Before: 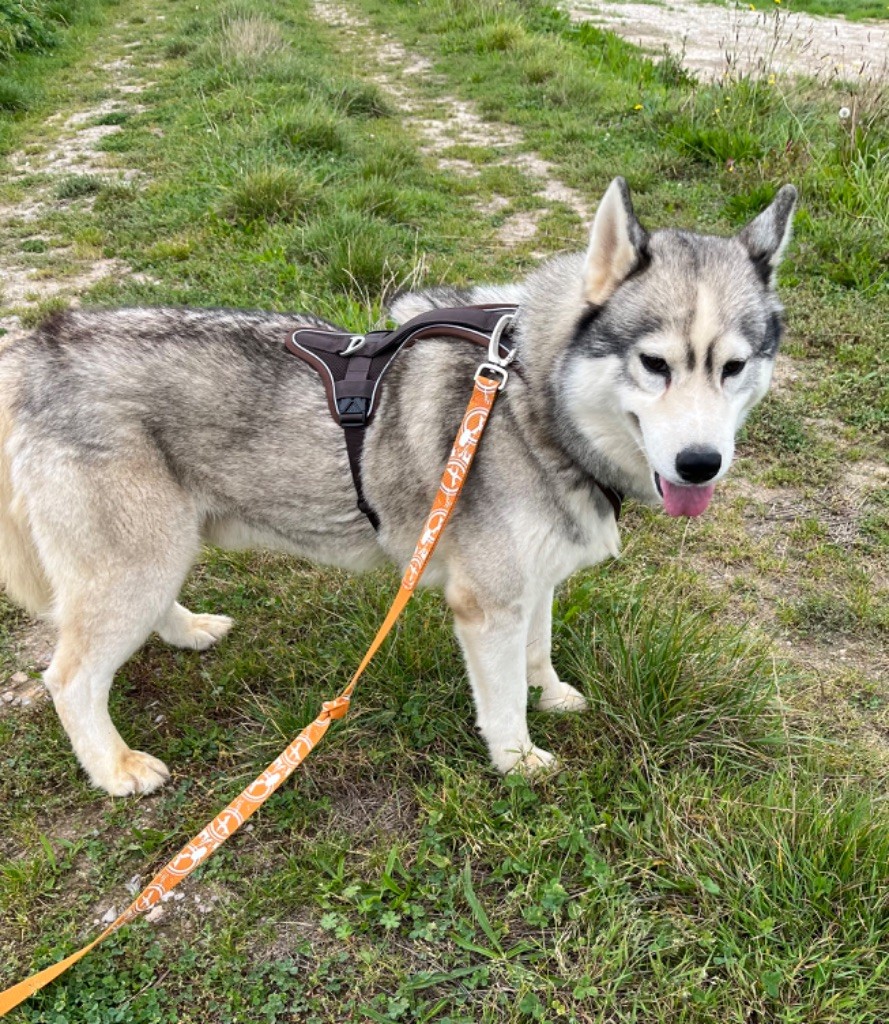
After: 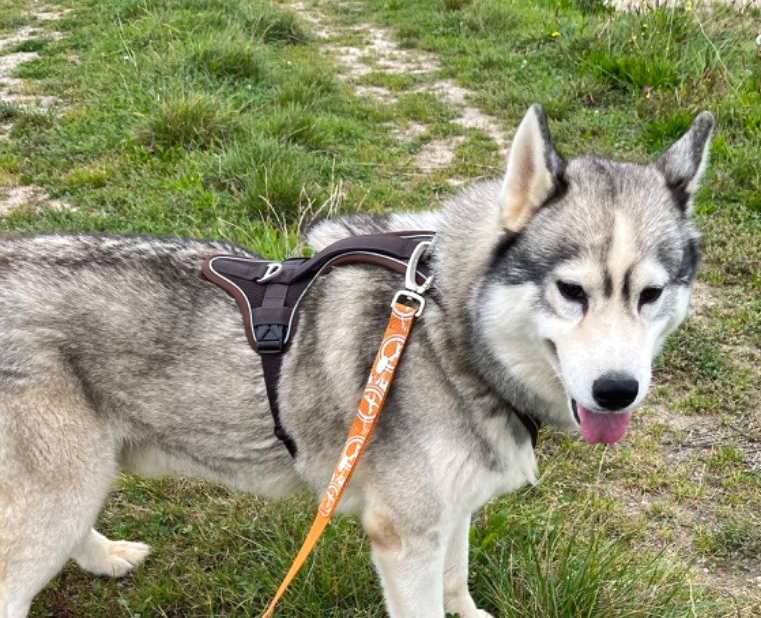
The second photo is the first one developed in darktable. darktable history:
exposure: black level correction -0.001, exposure 0.08 EV, compensate highlight preservation false
crop and rotate: left 9.345%, top 7.22%, right 4.982%, bottom 32.331%
shadows and highlights: soften with gaussian
